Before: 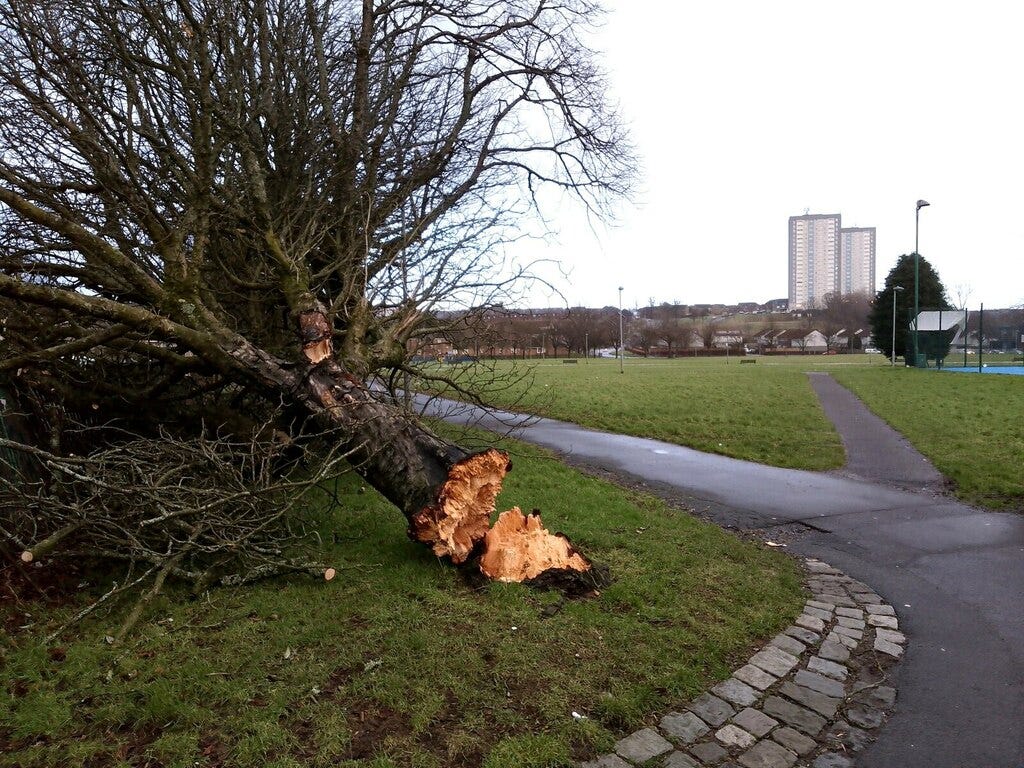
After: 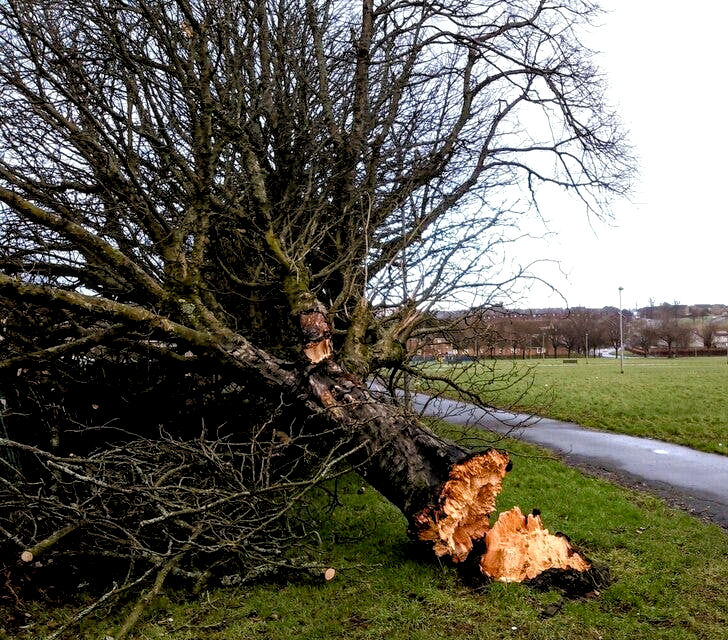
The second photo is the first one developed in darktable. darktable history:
rgb levels: levels [[0.01, 0.419, 0.839], [0, 0.5, 1], [0, 0.5, 1]]
crop: right 28.885%, bottom 16.626%
local contrast: detail 130%
color balance rgb: perceptual saturation grading › global saturation 20%, perceptual saturation grading › highlights -25%, perceptual saturation grading › shadows 25%
